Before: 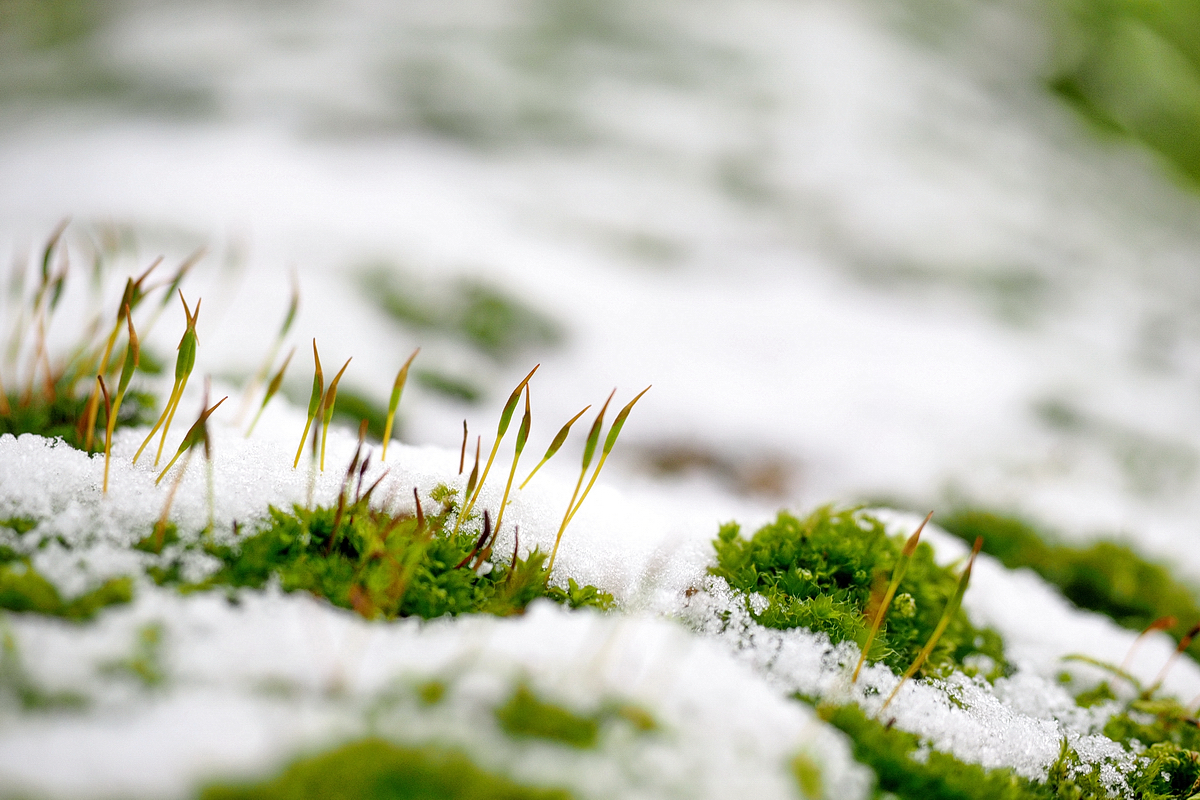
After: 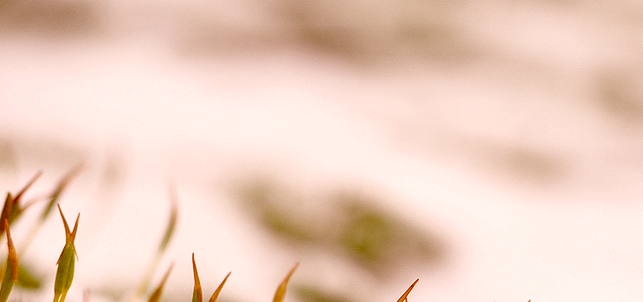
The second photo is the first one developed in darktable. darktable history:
color correction: highlights a* 9.03, highlights b* 8.71, shadows a* 40, shadows b* 40, saturation 0.8
crop: left 10.121%, top 10.631%, right 36.218%, bottom 51.526%
